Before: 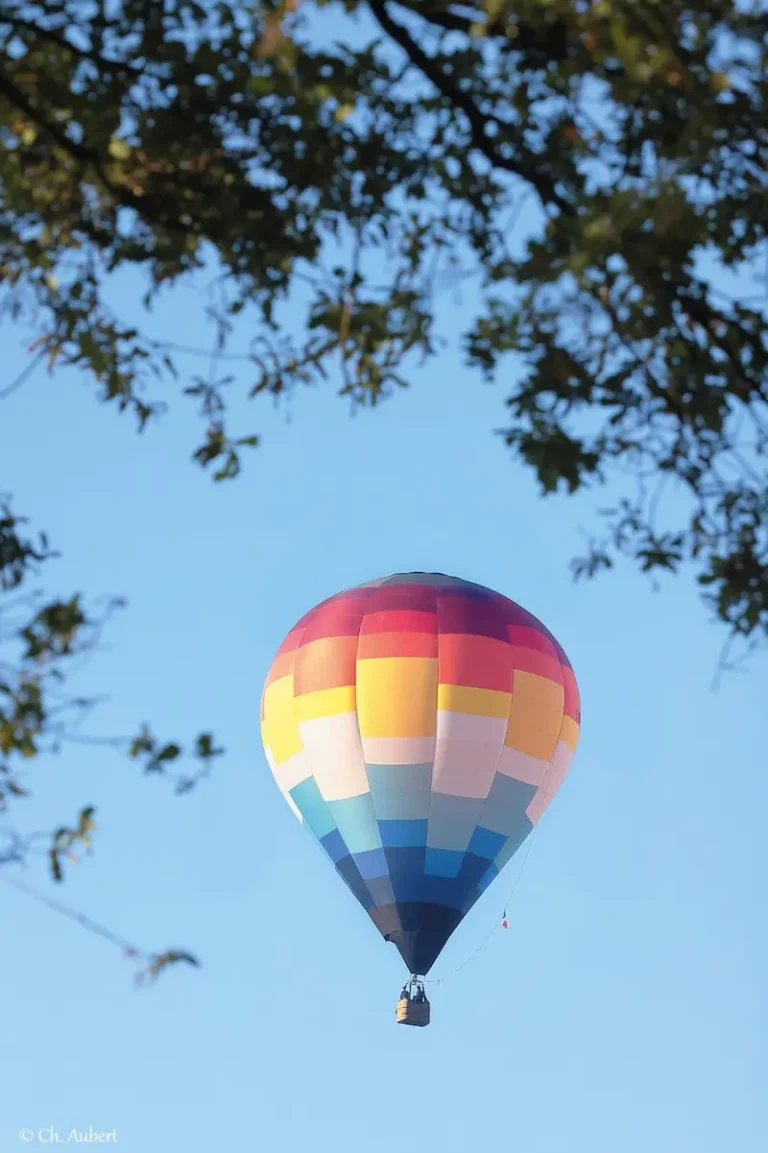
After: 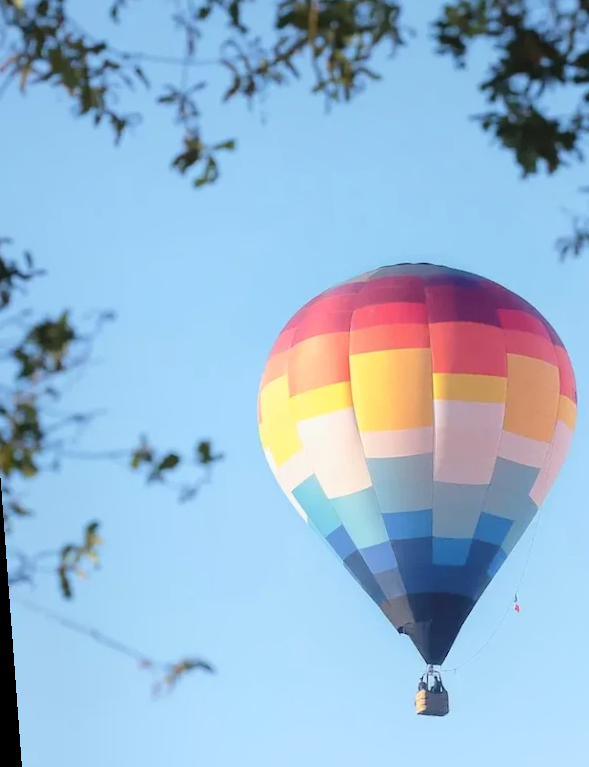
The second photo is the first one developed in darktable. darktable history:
rotate and perspective: rotation -4.25°, automatic cropping off
crop: left 6.488%, top 27.668%, right 24.183%, bottom 8.656%
shadows and highlights: shadows -23.08, highlights 46.15, soften with gaussian
